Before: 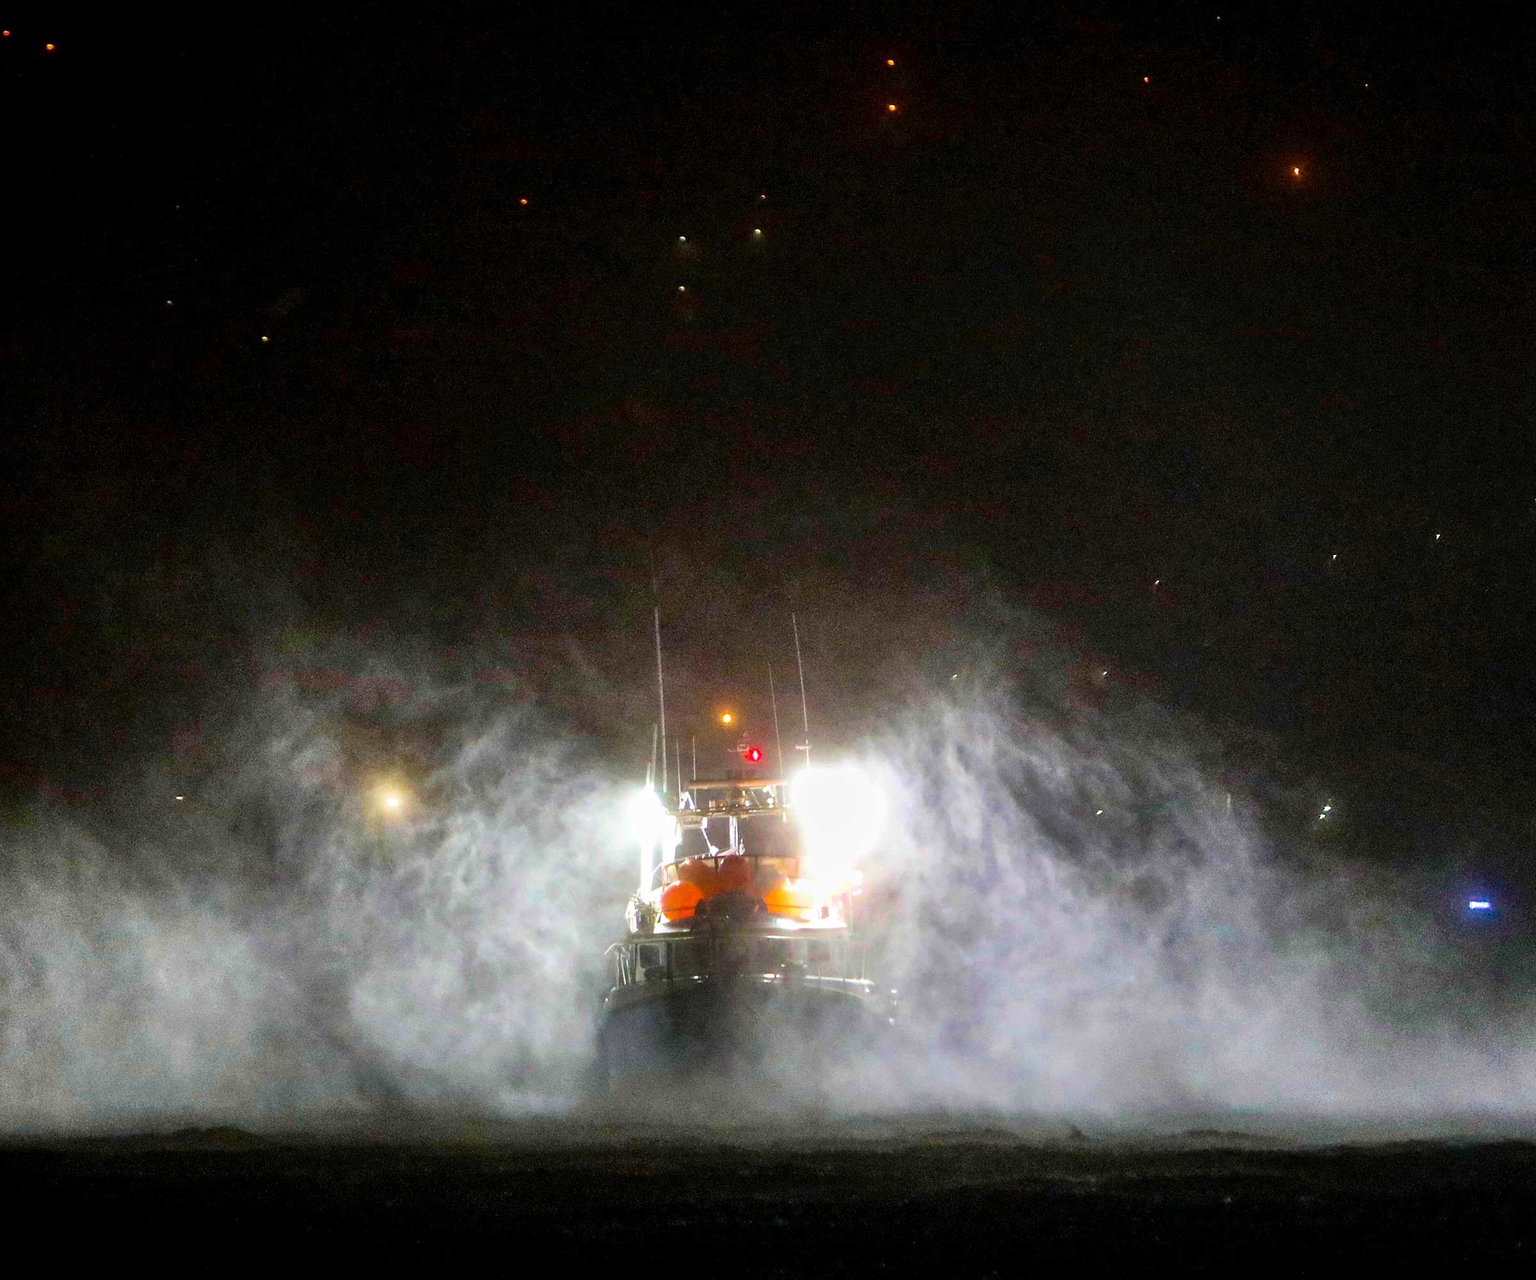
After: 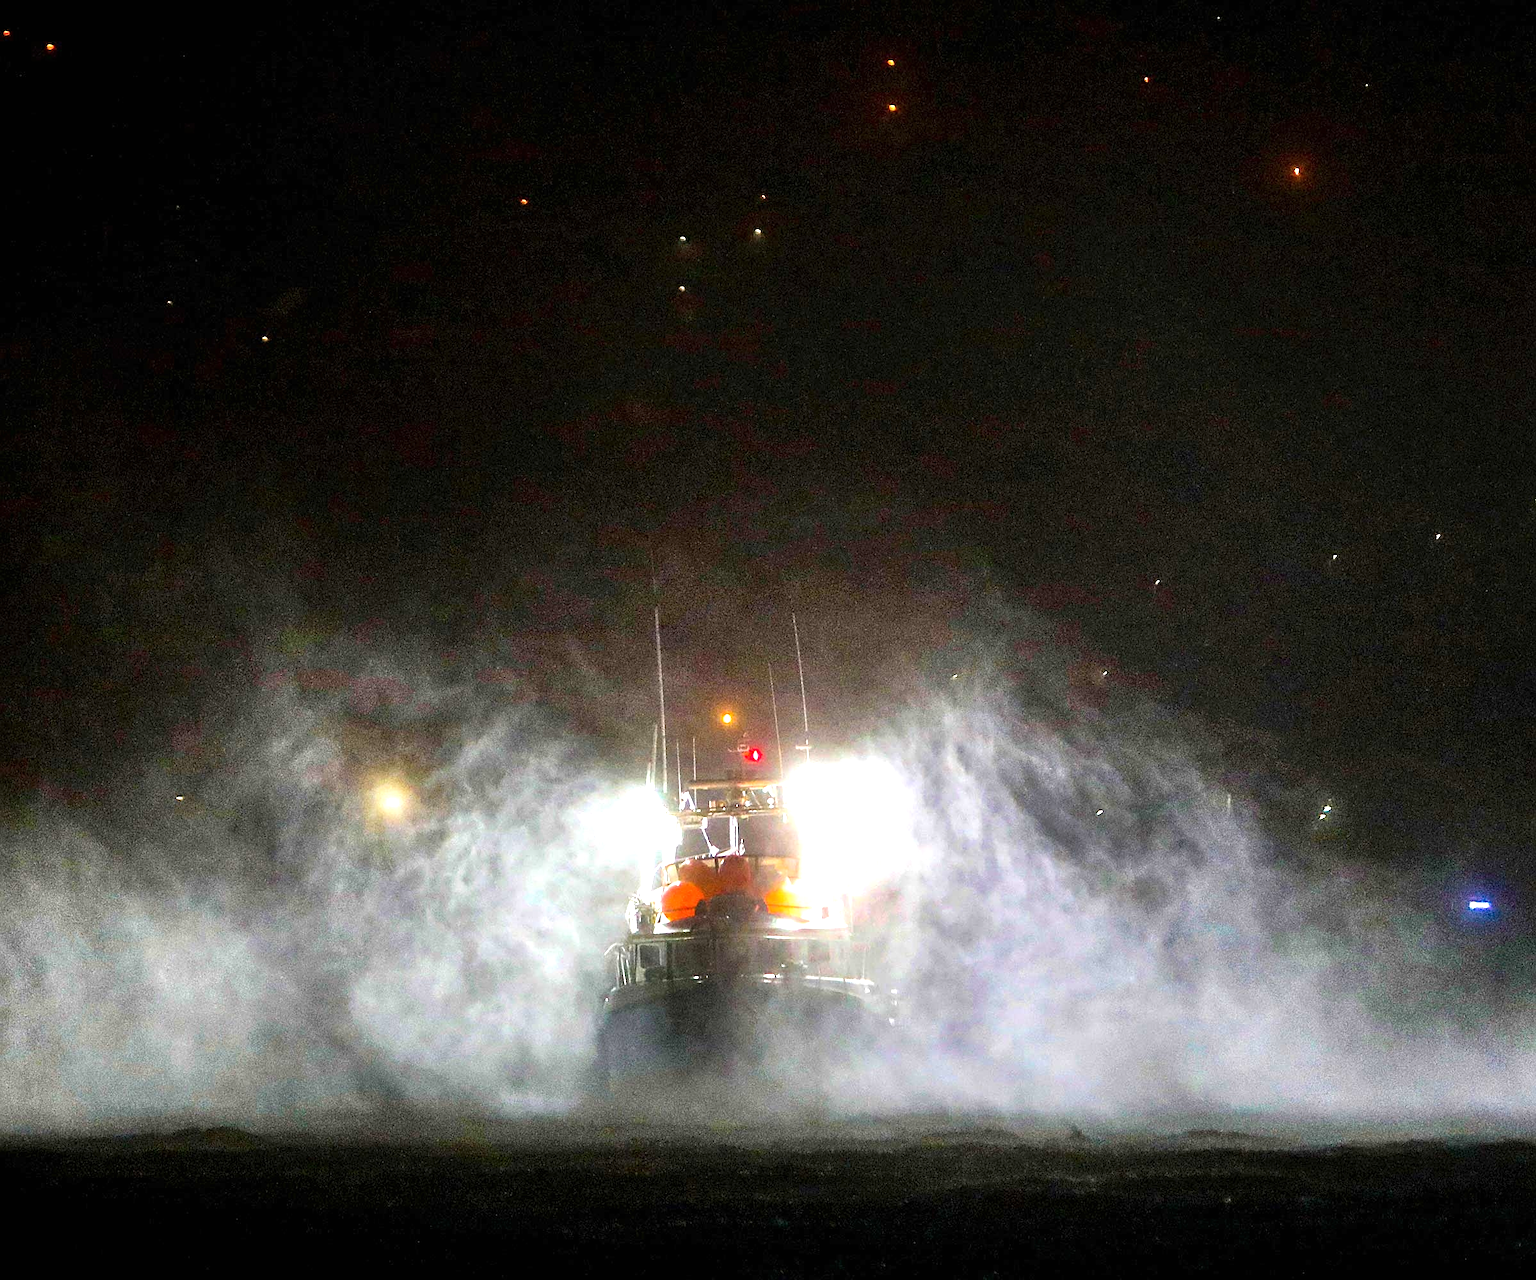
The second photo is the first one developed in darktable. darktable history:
exposure: black level correction 0, exposure 0.5 EV, compensate exposure bias true, compensate highlight preservation false
sharpen: on, module defaults
